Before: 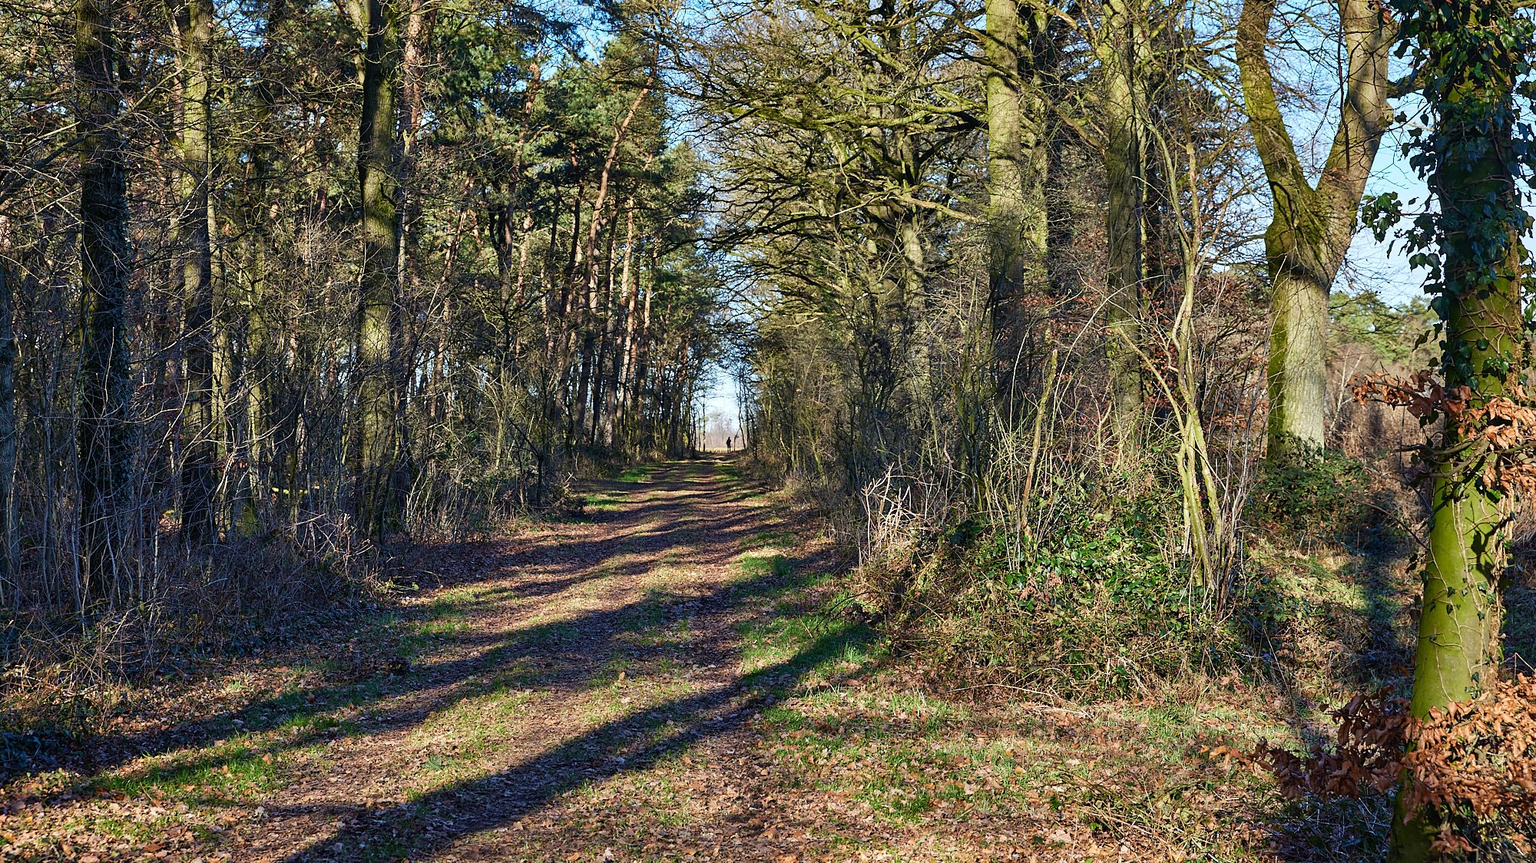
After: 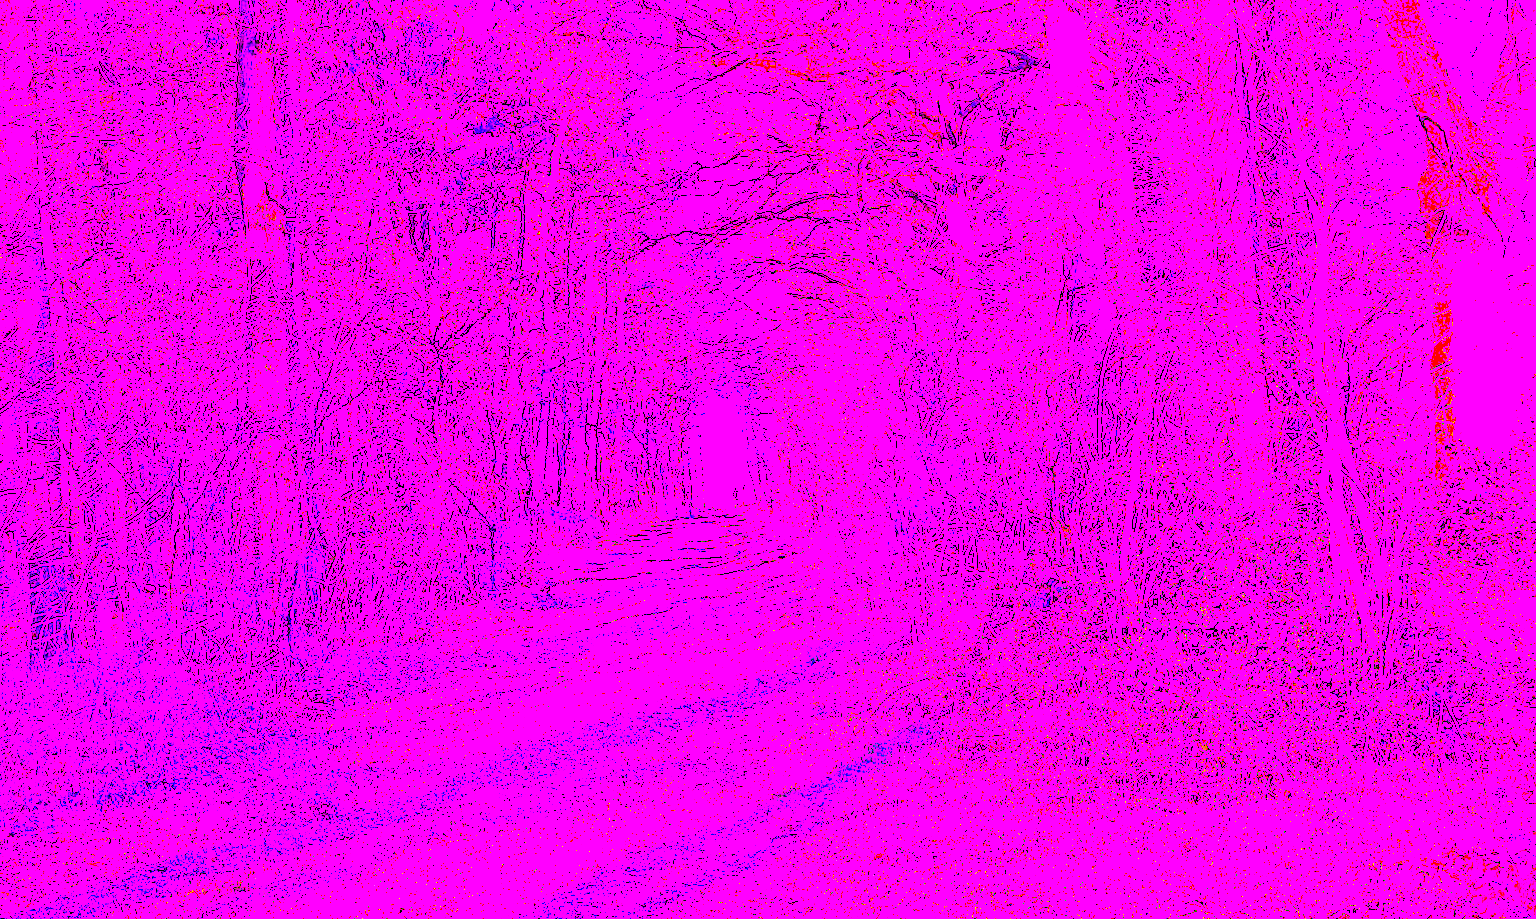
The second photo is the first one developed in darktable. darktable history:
white balance: red 8, blue 8
tone equalizer: -8 EV -0.75 EV, -7 EV -0.7 EV, -6 EV -0.6 EV, -5 EV -0.4 EV, -3 EV 0.4 EV, -2 EV 0.6 EV, -1 EV 0.7 EV, +0 EV 0.75 EV, edges refinement/feathering 500, mask exposure compensation -1.57 EV, preserve details no
color correction: highlights a* 7.34, highlights b* 4.37
rotate and perspective: rotation -3.18°, automatic cropping off
exposure: black level correction 0.001, exposure 1.84 EV, compensate highlight preservation false
color balance rgb: perceptual saturation grading › global saturation 20%, global vibrance 20%
crop and rotate: left 11.831%, top 11.346%, right 13.429%, bottom 13.899%
